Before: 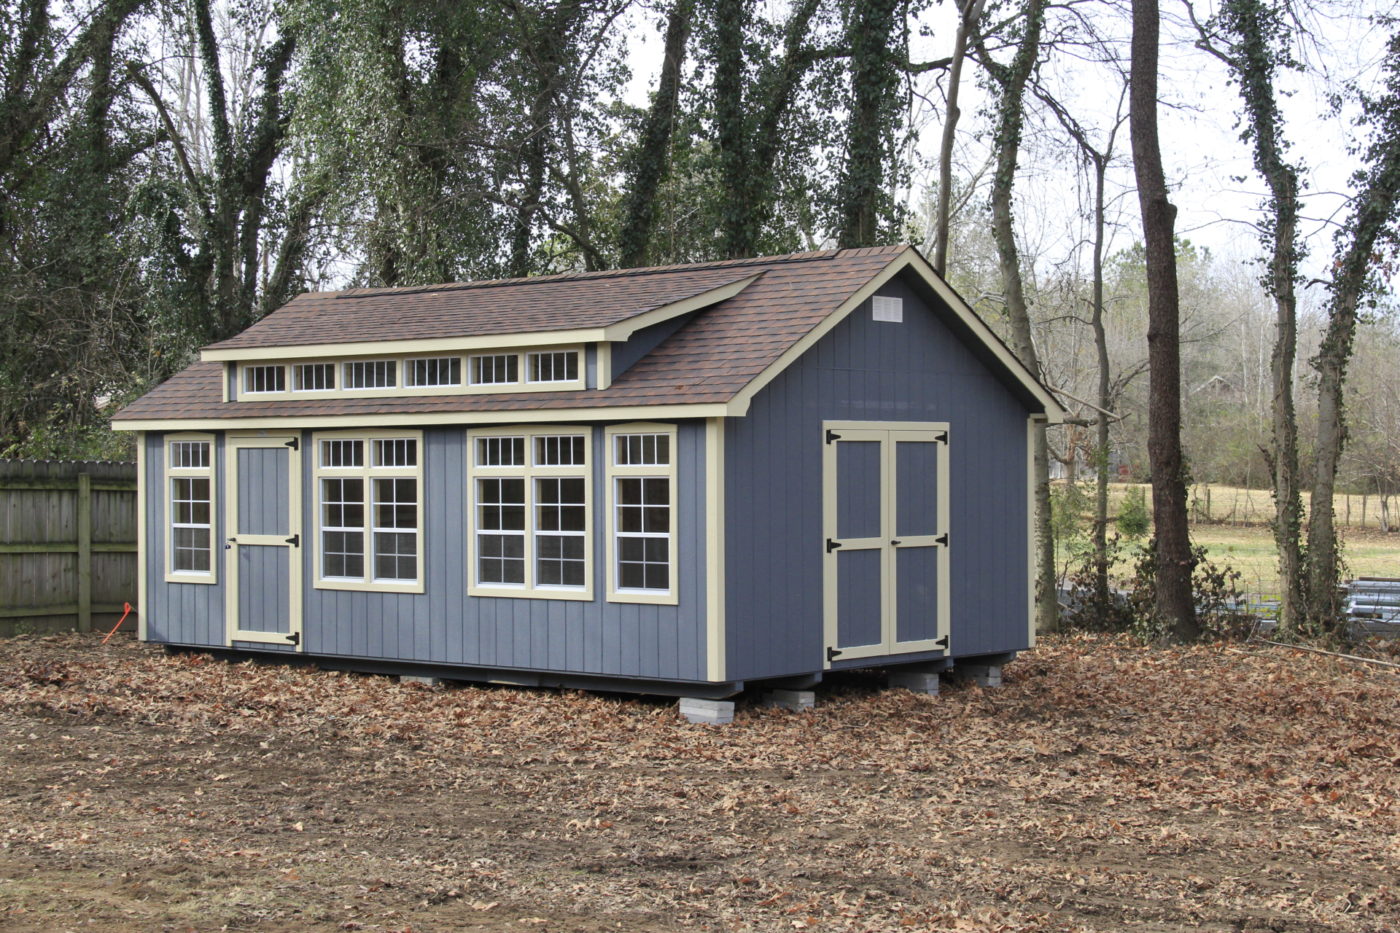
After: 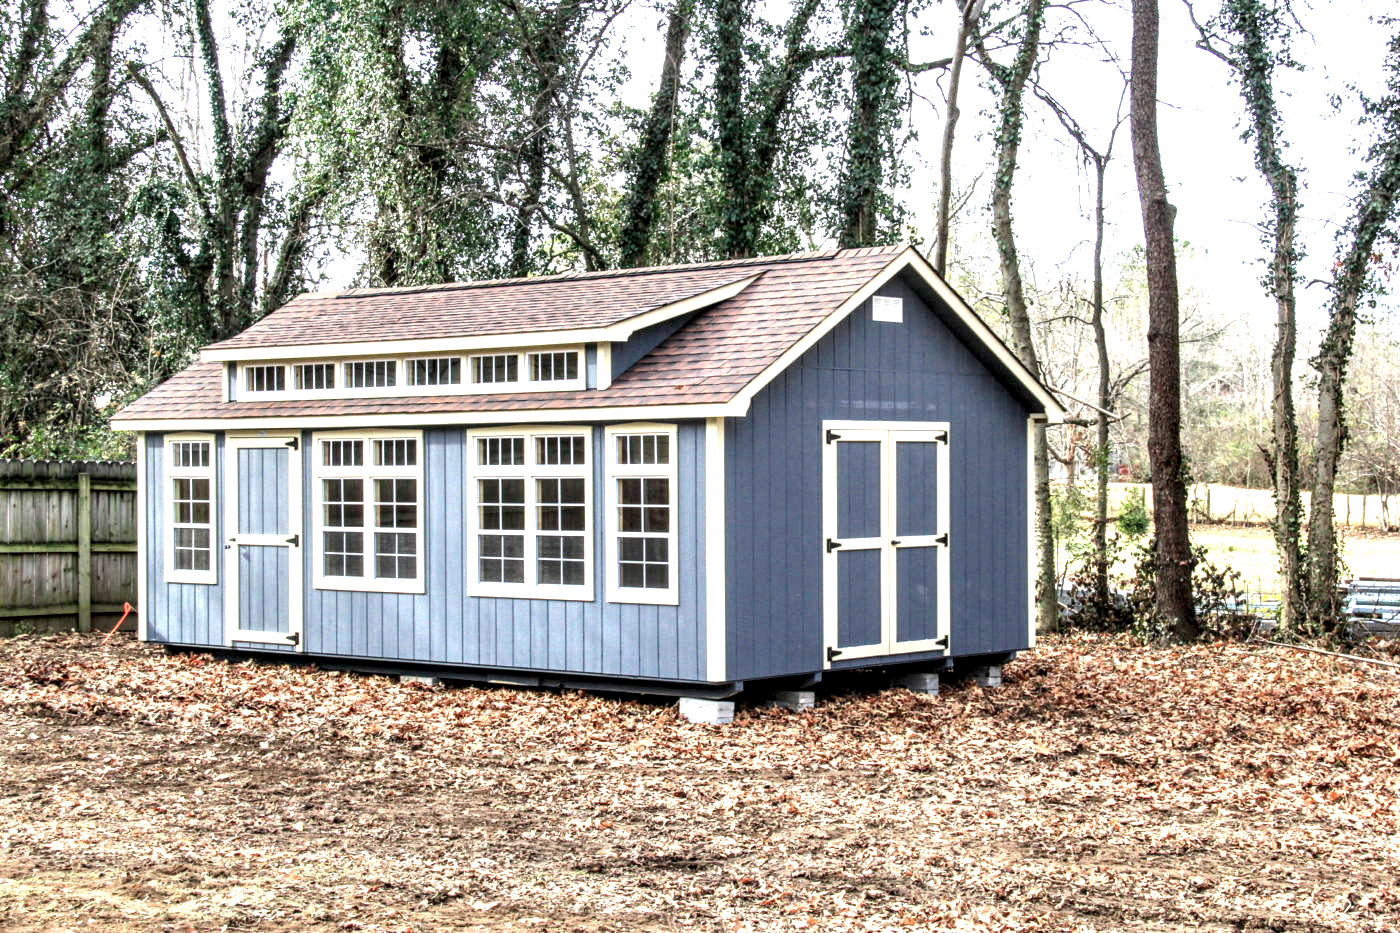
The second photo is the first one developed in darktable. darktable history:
exposure: black level correction 0, exposure 1.199 EV, compensate highlight preservation false
local contrast: detail 203%
